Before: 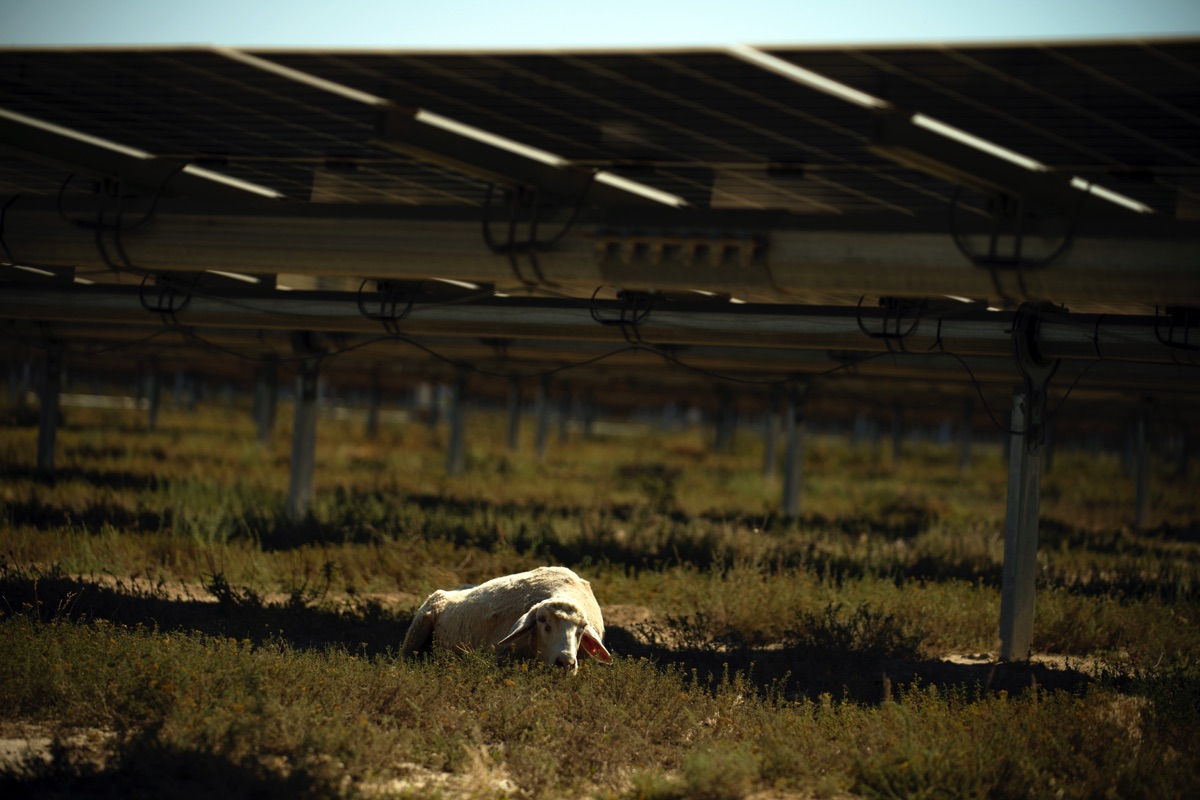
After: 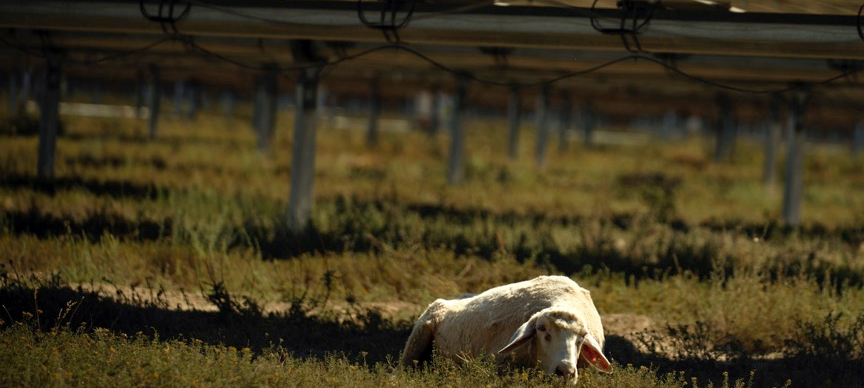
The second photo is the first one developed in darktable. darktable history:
crop: top 36.498%, right 27.964%, bottom 14.995%
local contrast: mode bilateral grid, contrast 15, coarseness 36, detail 105%, midtone range 0.2
